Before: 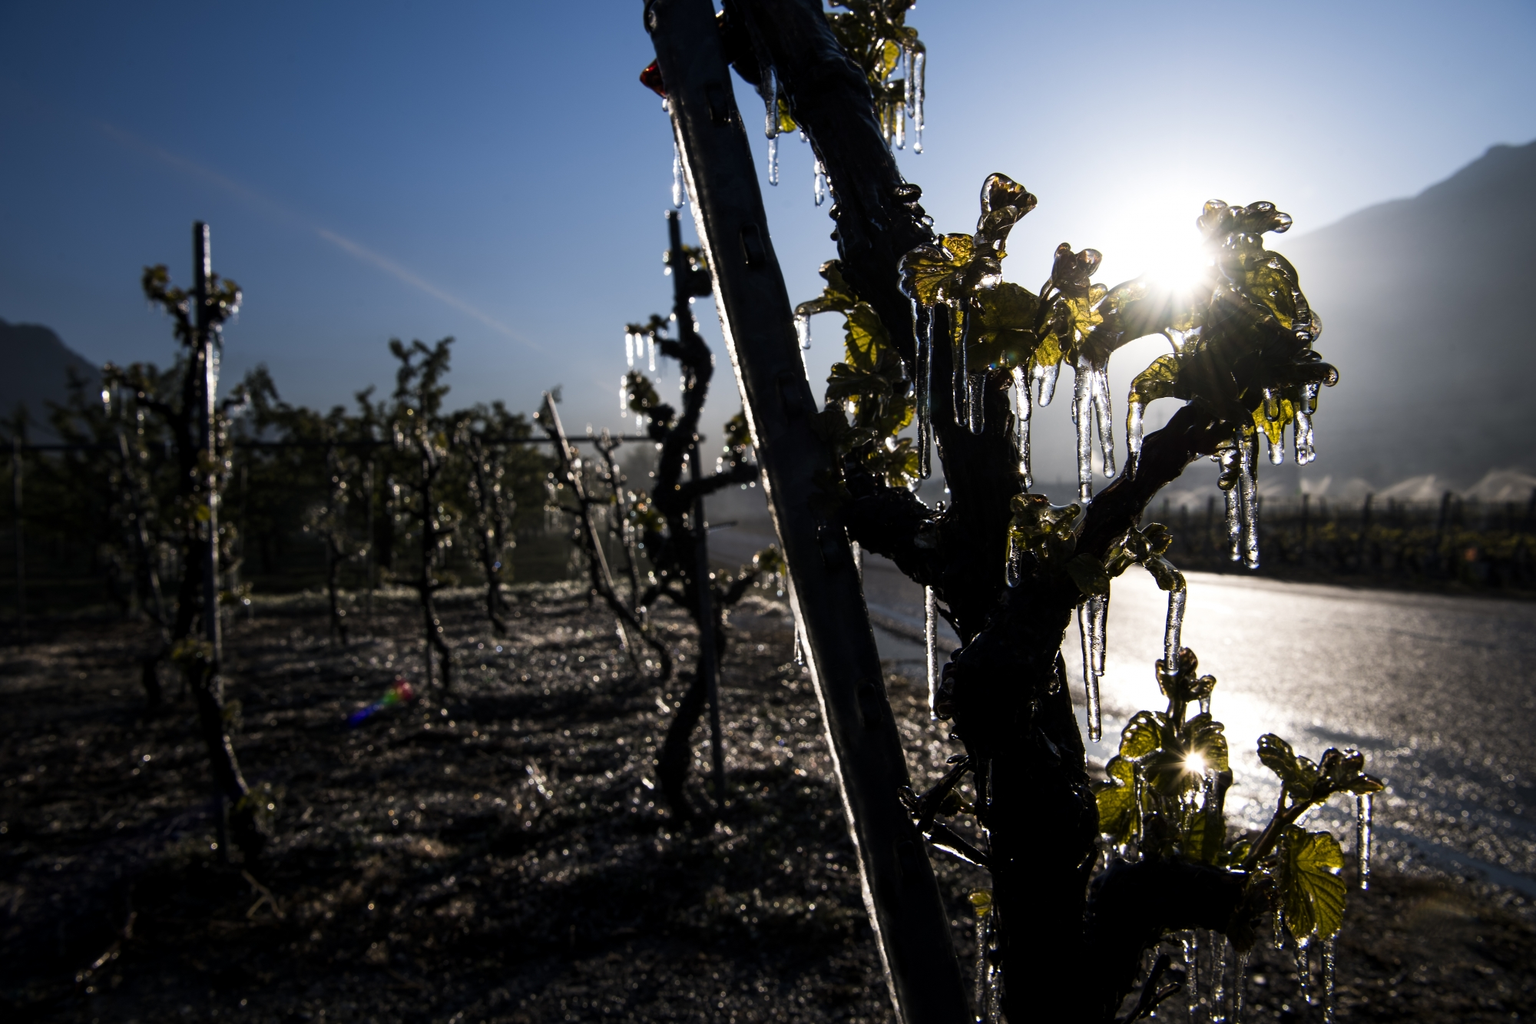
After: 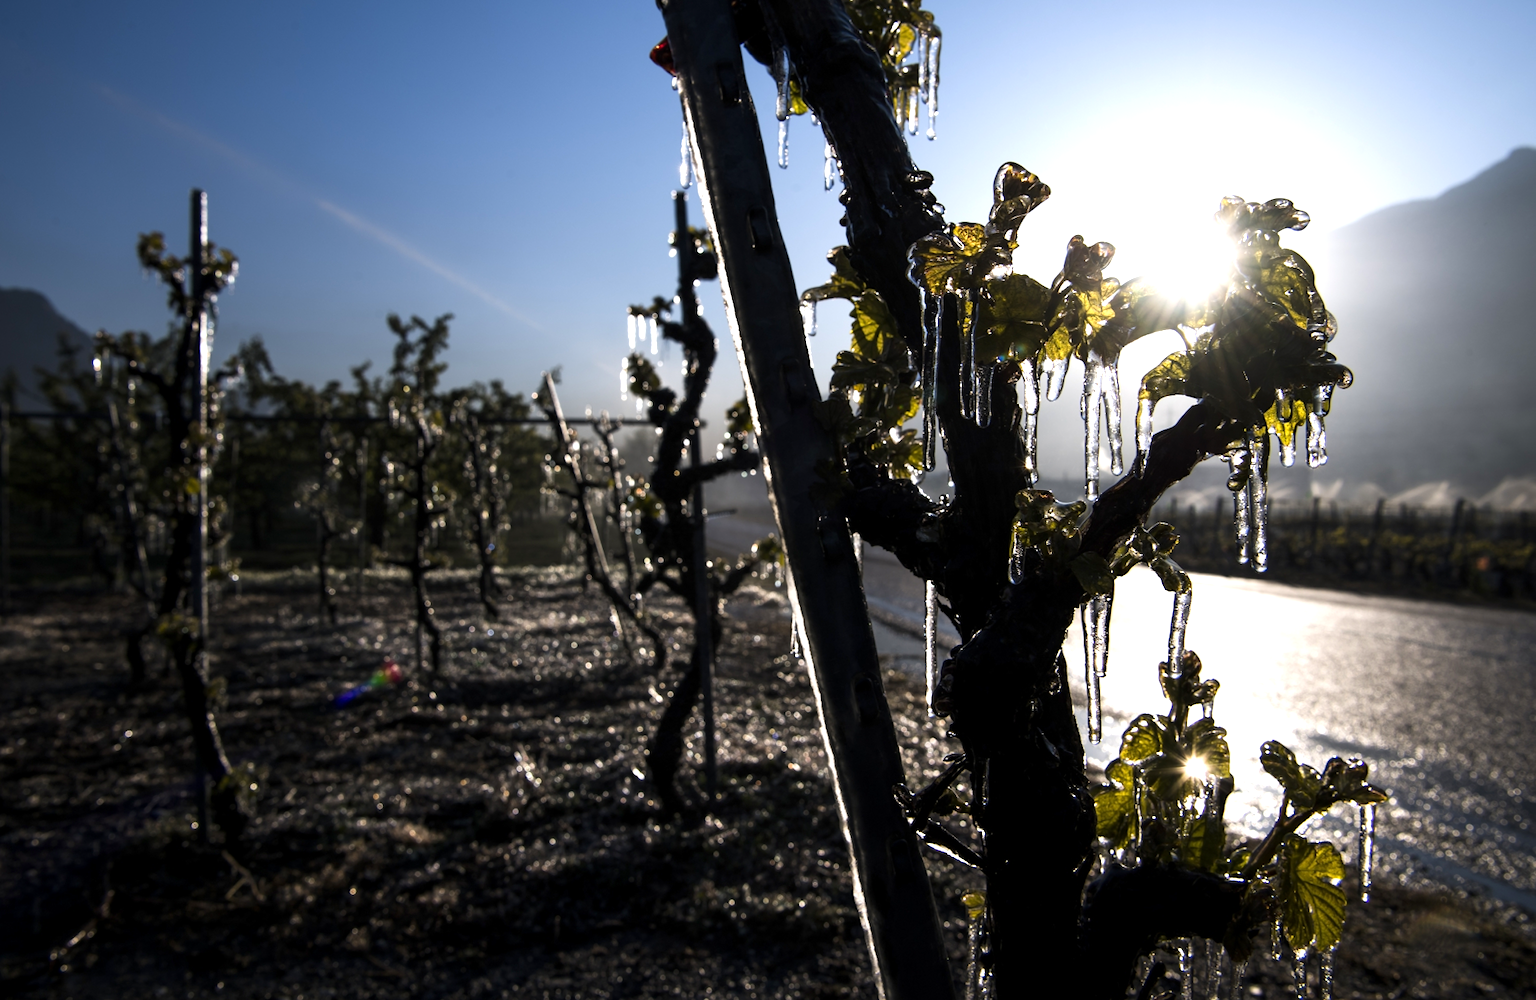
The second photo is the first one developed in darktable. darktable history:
exposure: exposure 0.6 EV, compensate highlight preservation false
rotate and perspective: rotation 1.57°, crop left 0.018, crop right 0.982, crop top 0.039, crop bottom 0.961
